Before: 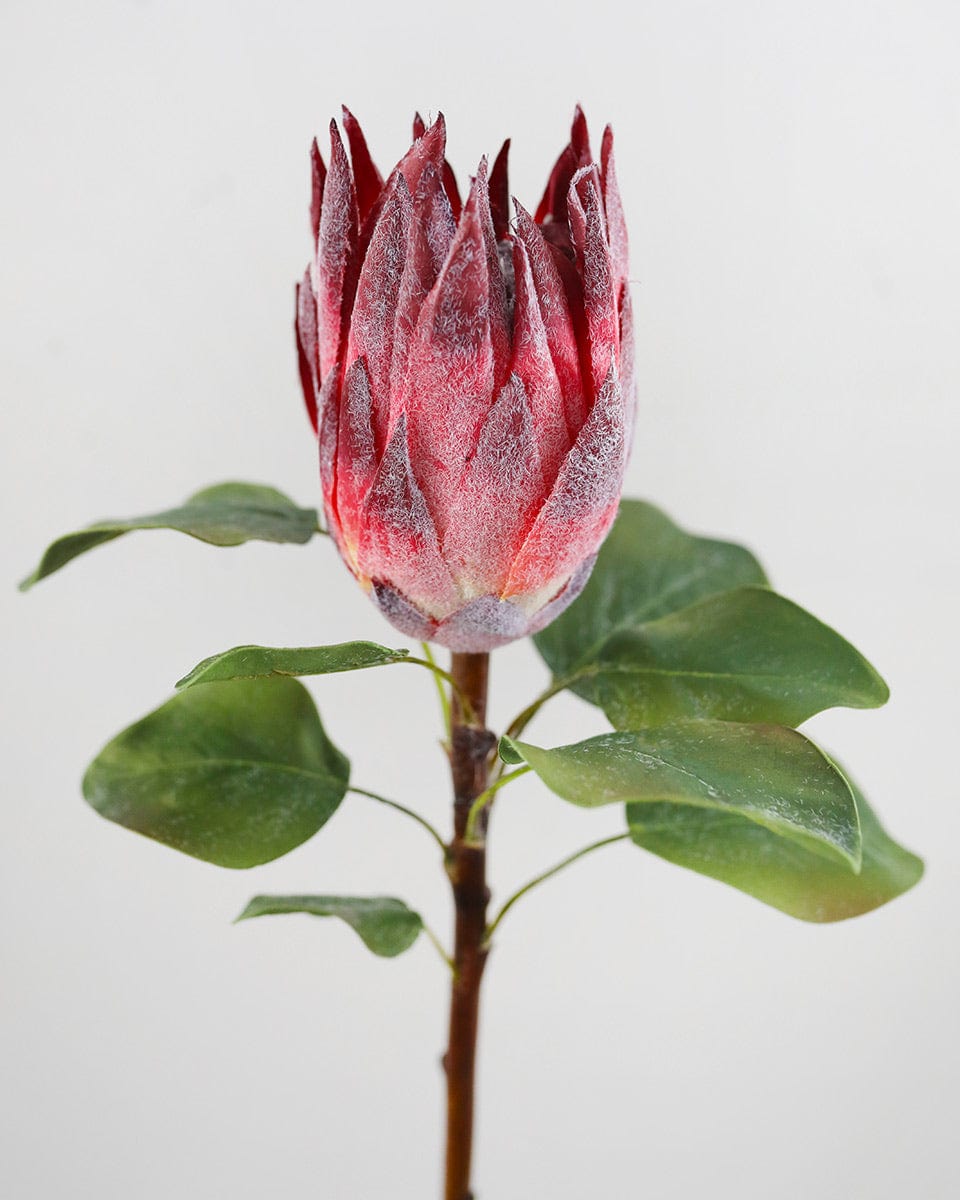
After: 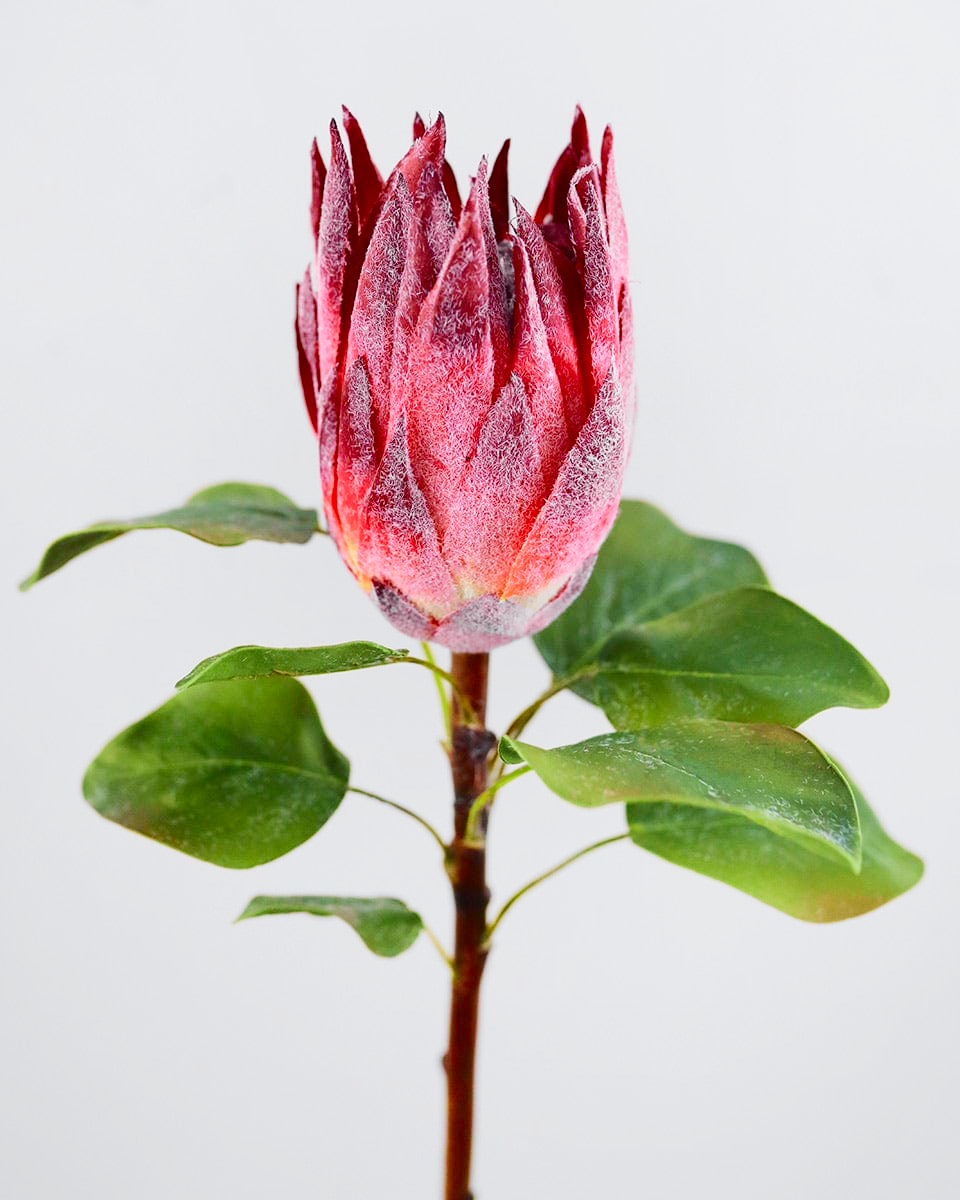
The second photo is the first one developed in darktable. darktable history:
tone curve: curves: ch0 [(0, 0) (0.071, 0.047) (0.266, 0.26) (0.491, 0.552) (0.753, 0.818) (1, 0.983)]; ch1 [(0, 0) (0.346, 0.307) (0.408, 0.369) (0.463, 0.443) (0.482, 0.493) (0.502, 0.5) (0.517, 0.518) (0.546, 0.576) (0.588, 0.643) (0.651, 0.709) (1, 1)]; ch2 [(0, 0) (0.346, 0.34) (0.434, 0.46) (0.485, 0.494) (0.5, 0.494) (0.517, 0.503) (0.535, 0.545) (0.583, 0.634) (0.625, 0.686) (1, 1)], color space Lab, independent channels, preserve colors none
